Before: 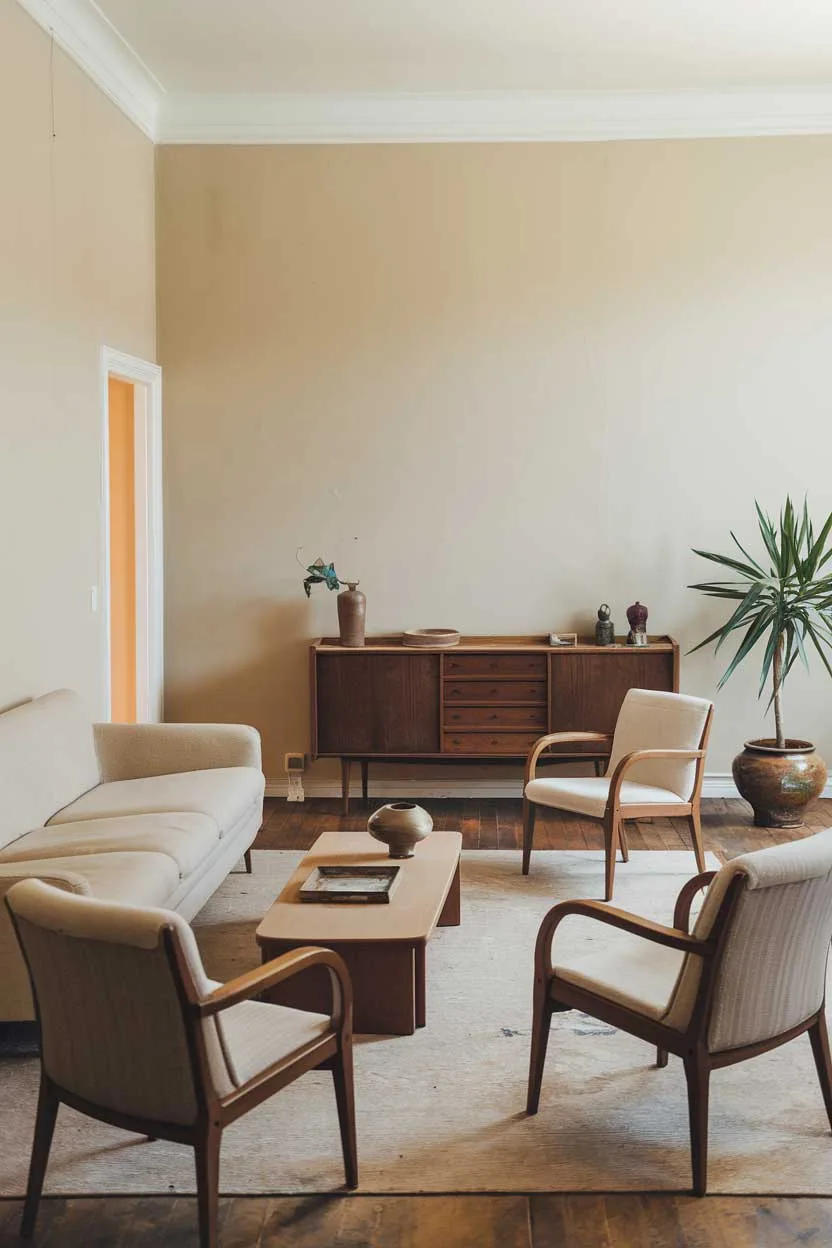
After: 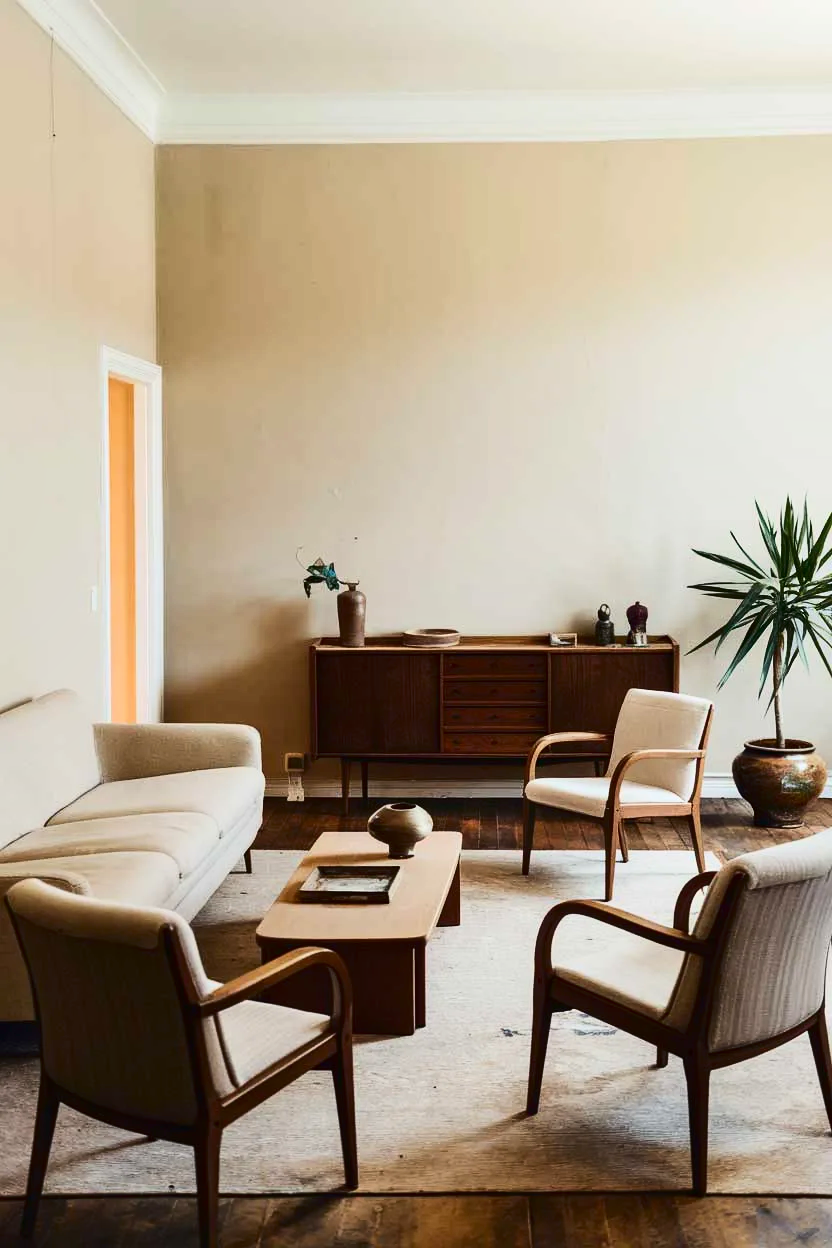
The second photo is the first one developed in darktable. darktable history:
contrast brightness saturation: contrast 0.338, brightness -0.069, saturation 0.174
shadows and highlights: shadows 32.26, highlights -33.02, soften with gaussian
